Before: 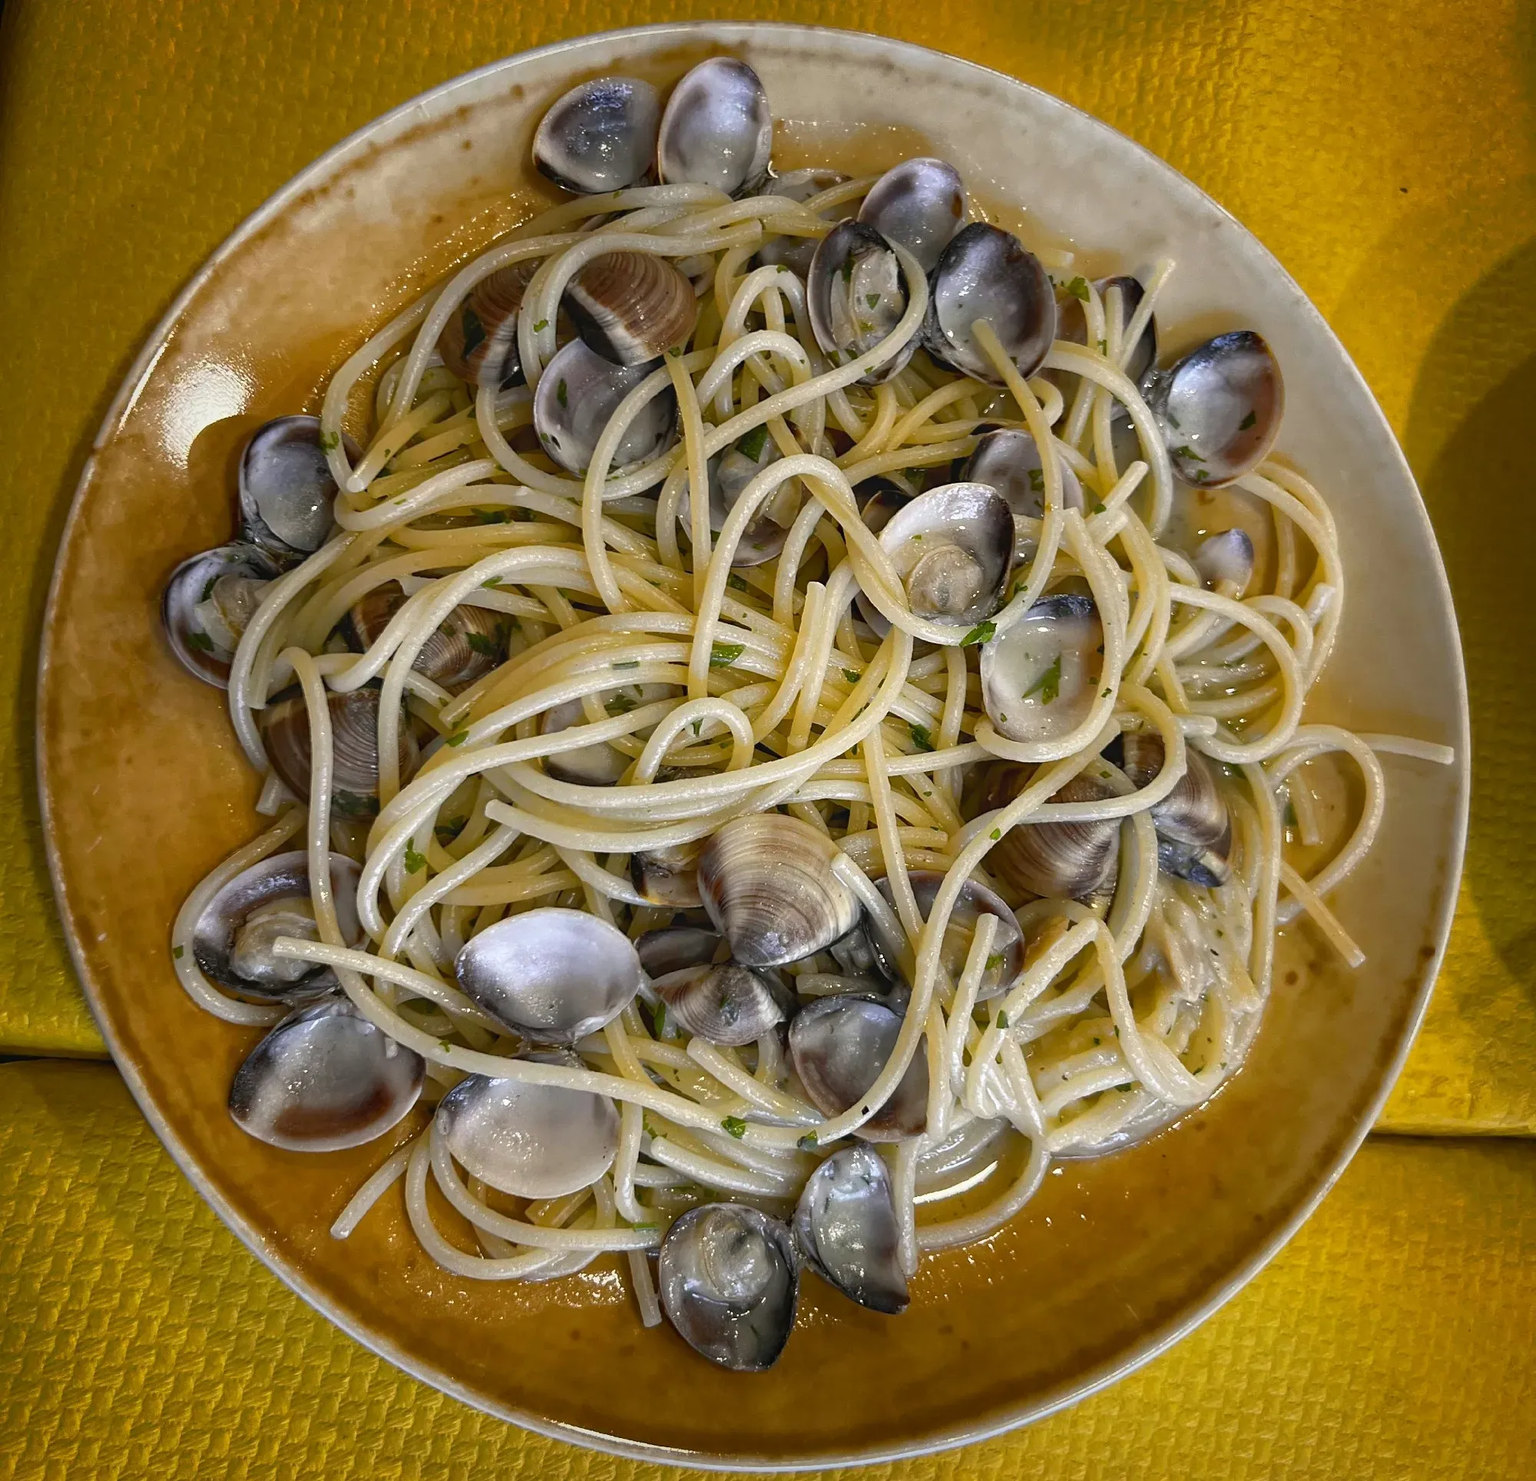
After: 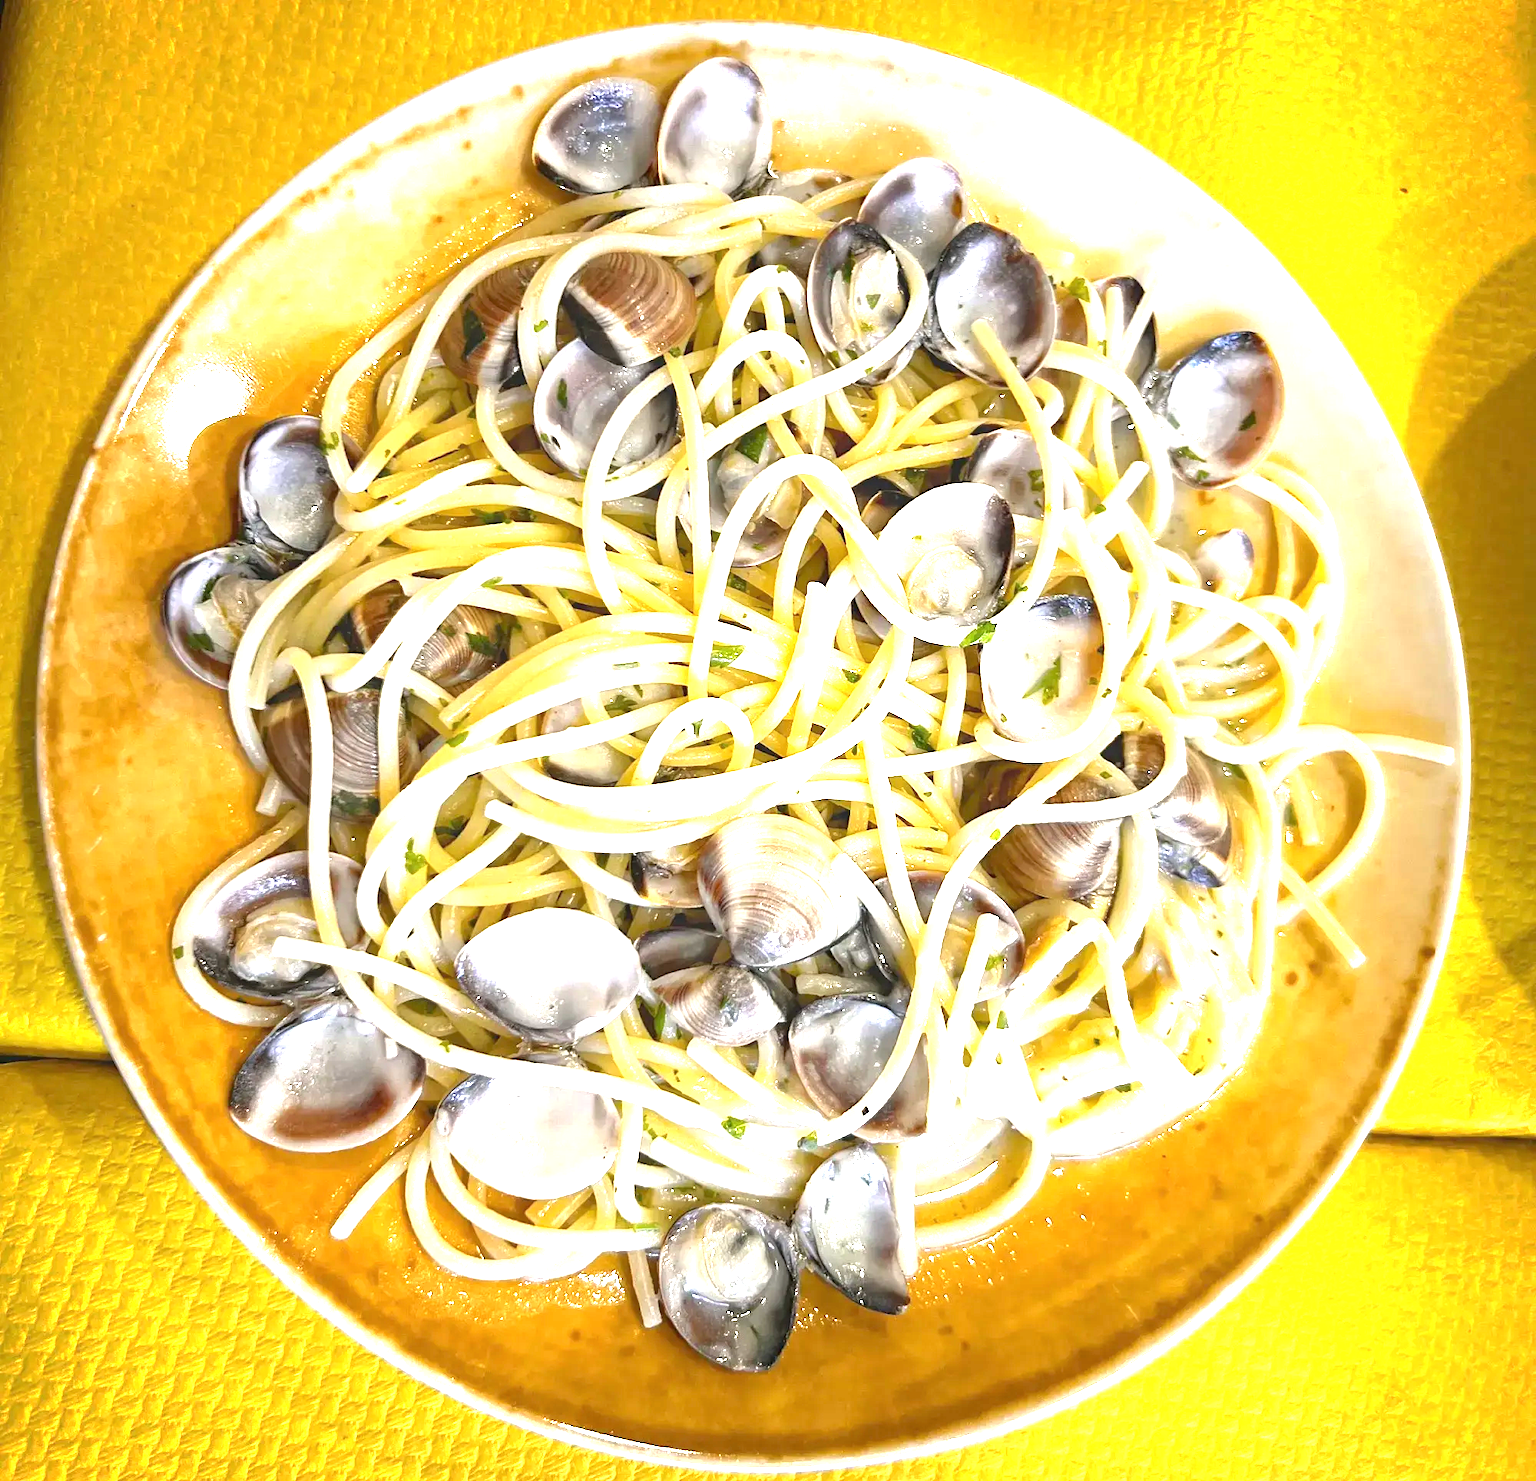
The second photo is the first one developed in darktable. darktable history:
exposure: exposure 2.207 EV, compensate highlight preservation false
color balance rgb: linear chroma grading › global chroma -0.67%, saturation formula JzAzBz (2021)
